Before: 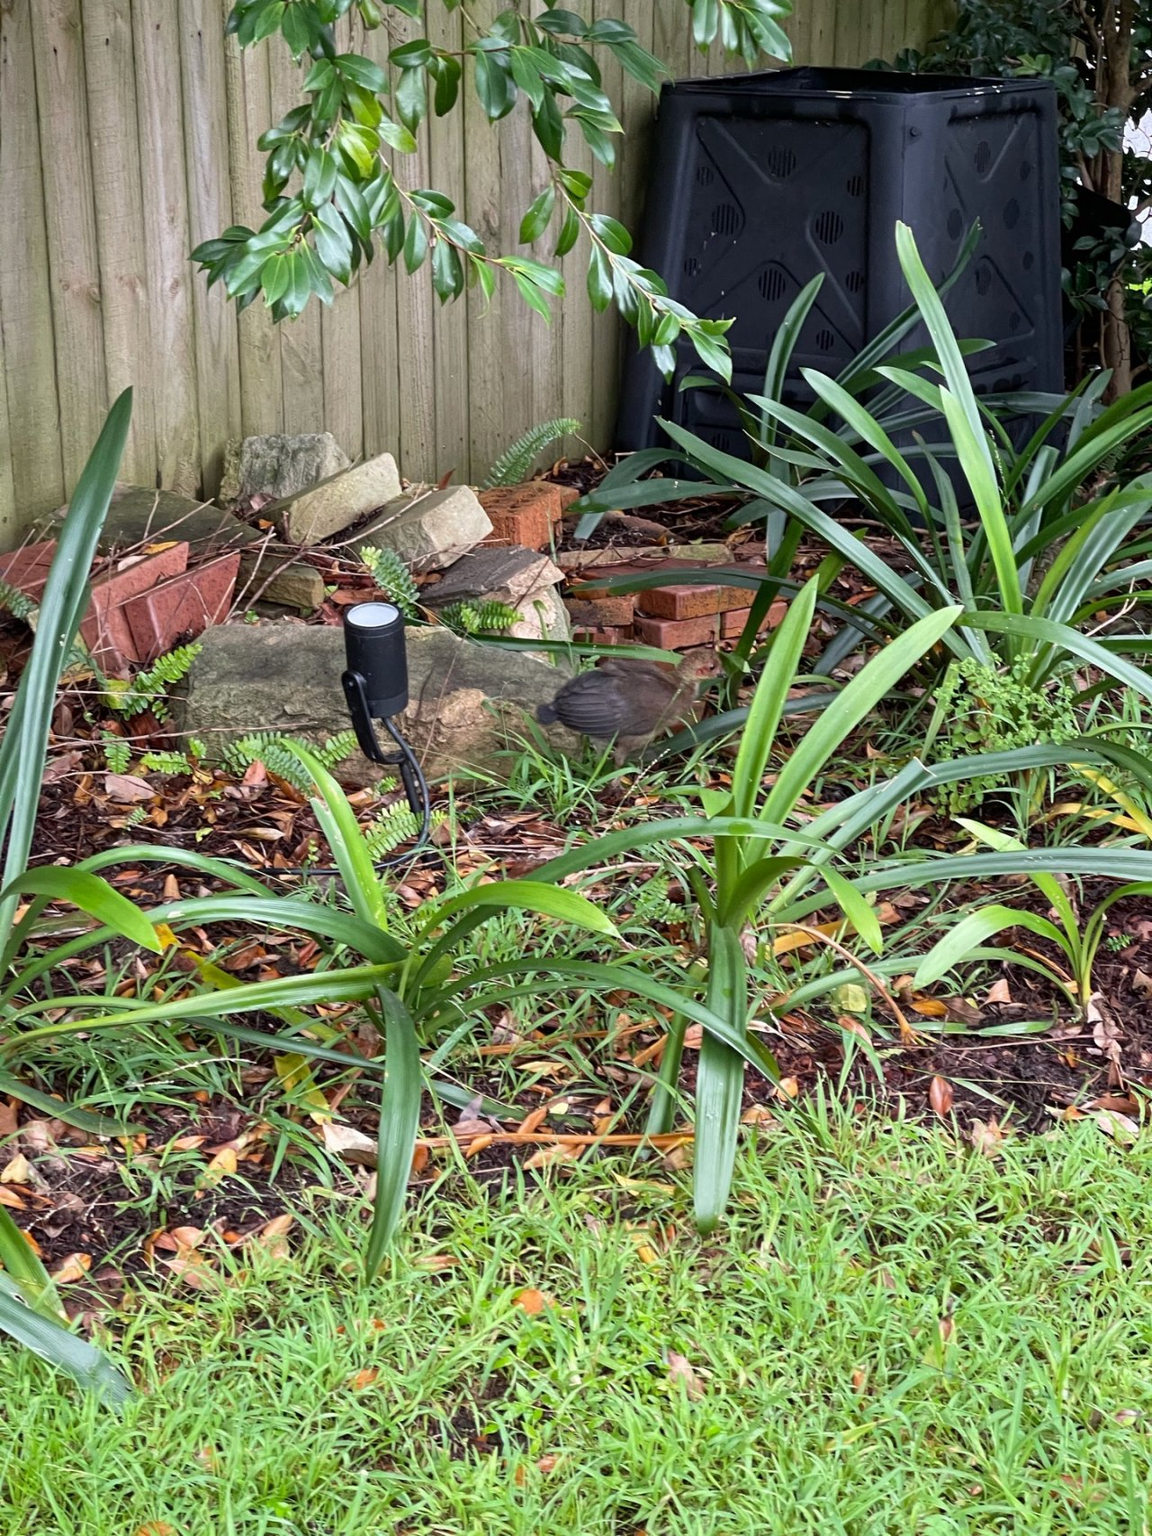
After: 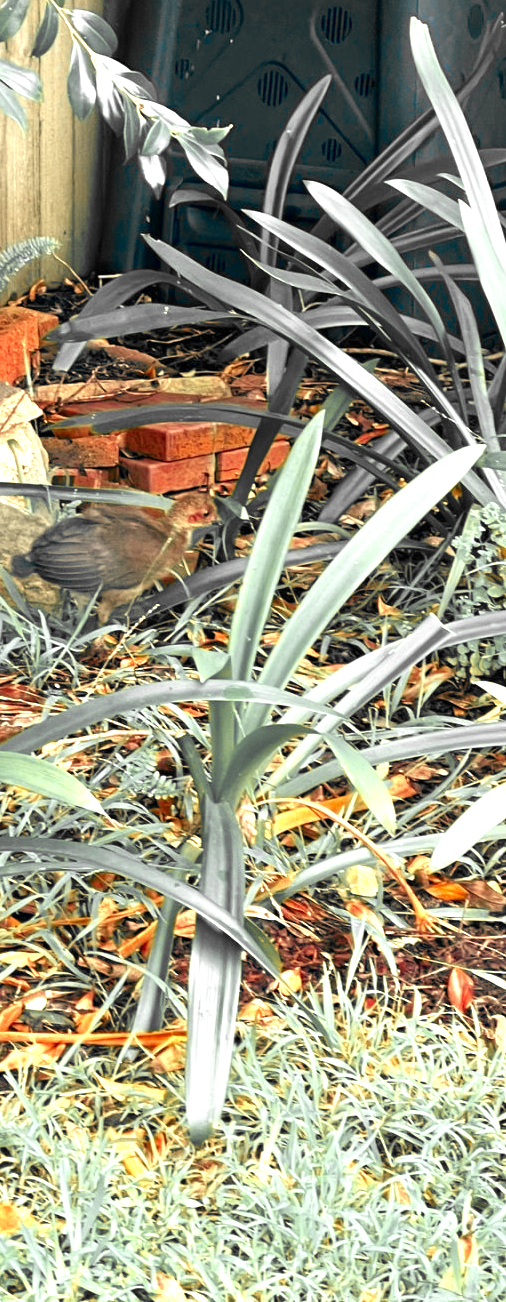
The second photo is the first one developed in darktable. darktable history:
color balance: mode lift, gamma, gain (sRGB), lift [1, 0.69, 1, 1], gamma [1, 1.482, 1, 1], gain [1, 1, 1, 0.802]
exposure: black level correction 0, exposure 1.2 EV, compensate highlight preservation false
color zones: curves: ch0 [(0, 0.363) (0.128, 0.373) (0.25, 0.5) (0.402, 0.407) (0.521, 0.525) (0.63, 0.559) (0.729, 0.662) (0.867, 0.471)]; ch1 [(0, 0.515) (0.136, 0.618) (0.25, 0.5) (0.378, 0) (0.516, 0) (0.622, 0.593) (0.737, 0.819) (0.87, 0.593)]; ch2 [(0, 0.529) (0.128, 0.471) (0.282, 0.451) (0.386, 0.662) (0.516, 0.525) (0.633, 0.554) (0.75, 0.62) (0.875, 0.441)]
crop: left 45.721%, top 13.393%, right 14.118%, bottom 10.01%
